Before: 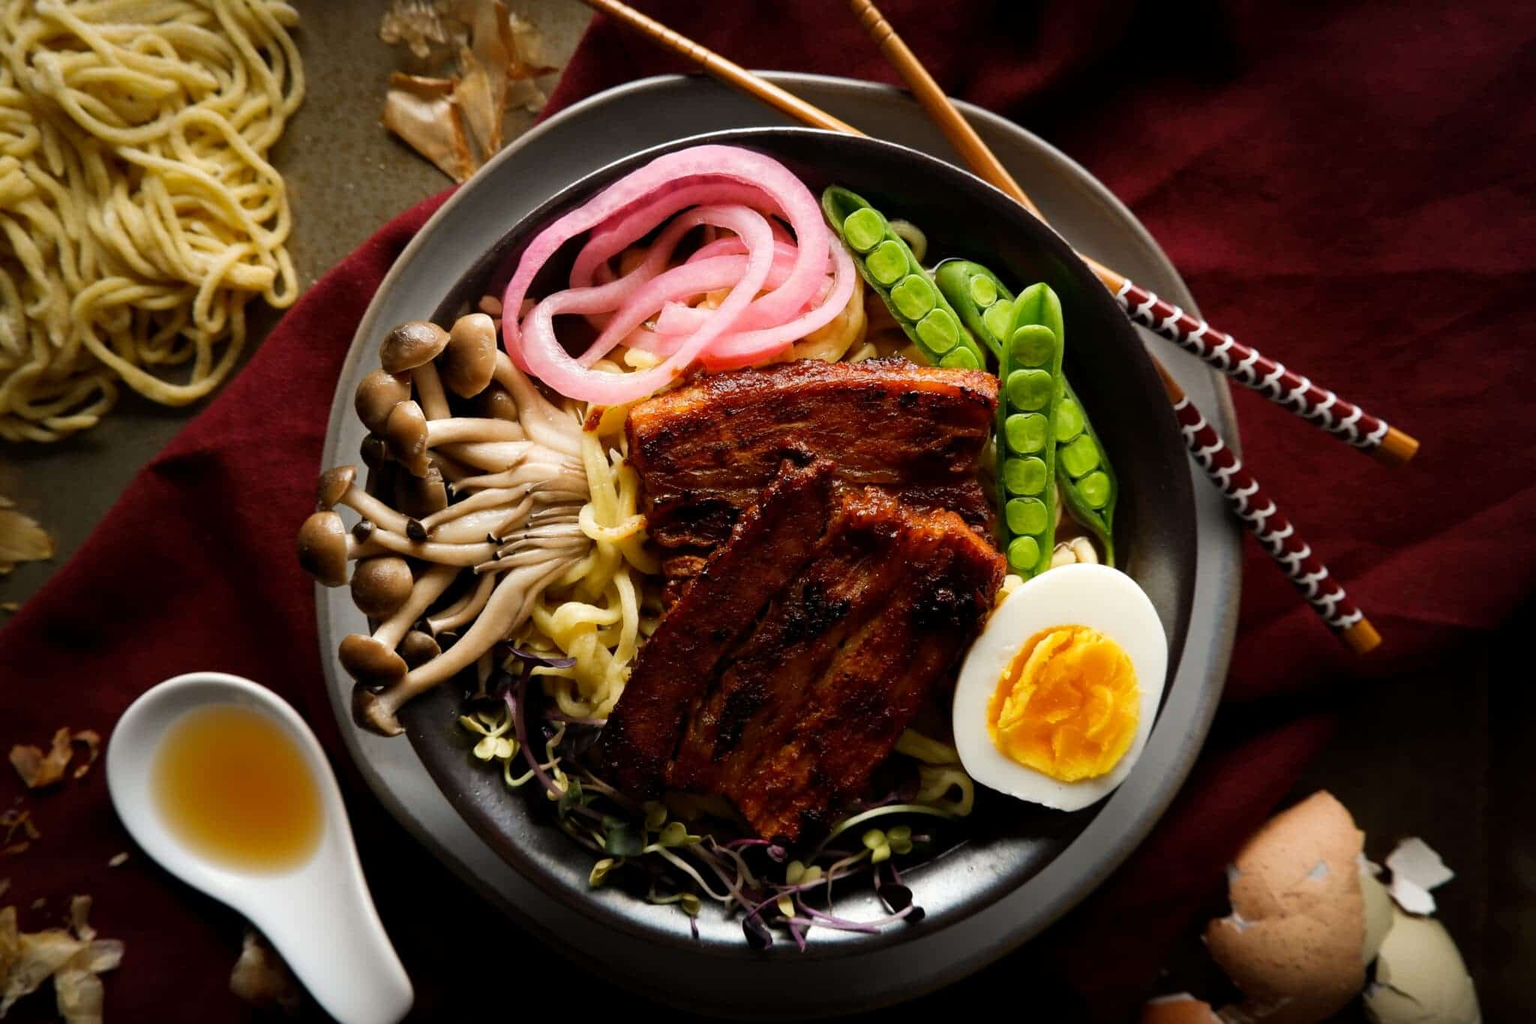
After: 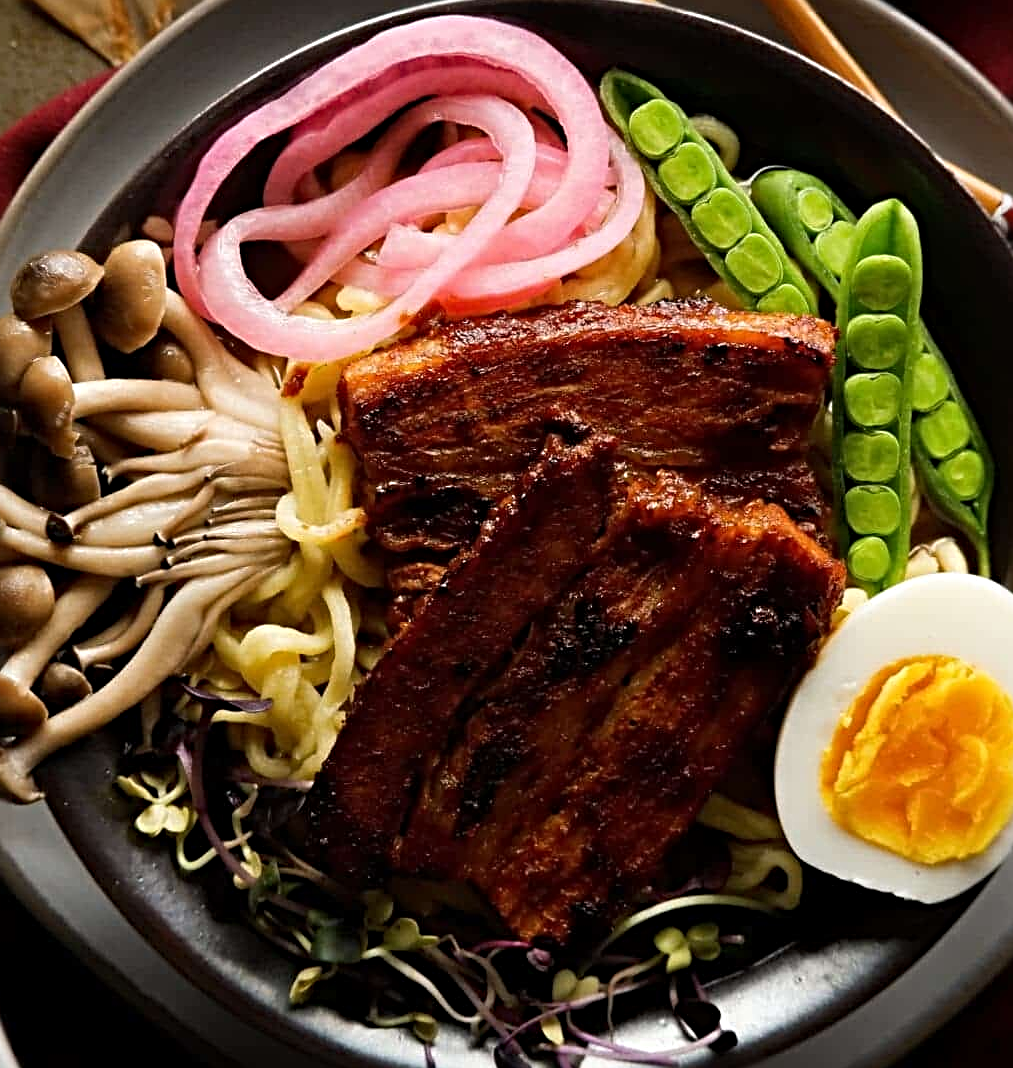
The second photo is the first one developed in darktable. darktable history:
crop and rotate: angle 0.013°, left 24.229%, top 13.095%, right 26.263%, bottom 8.628%
sharpen: radius 4.929
